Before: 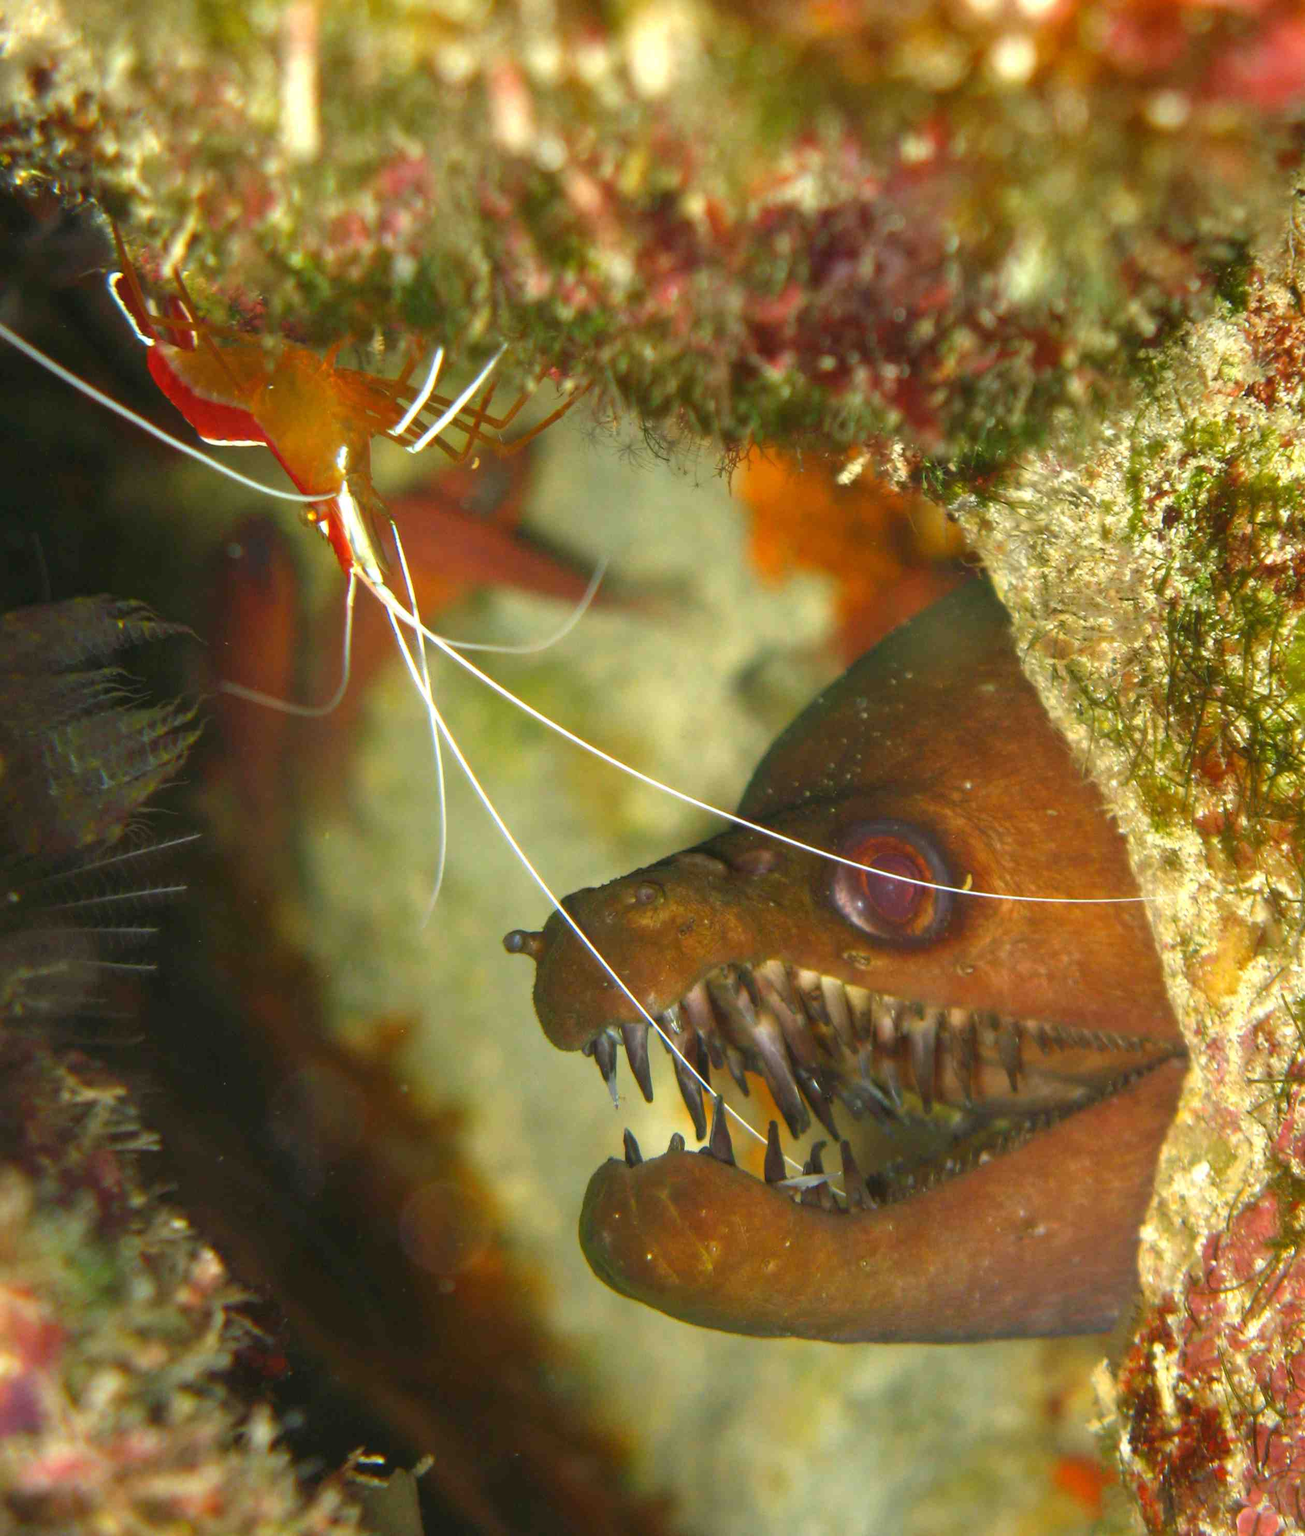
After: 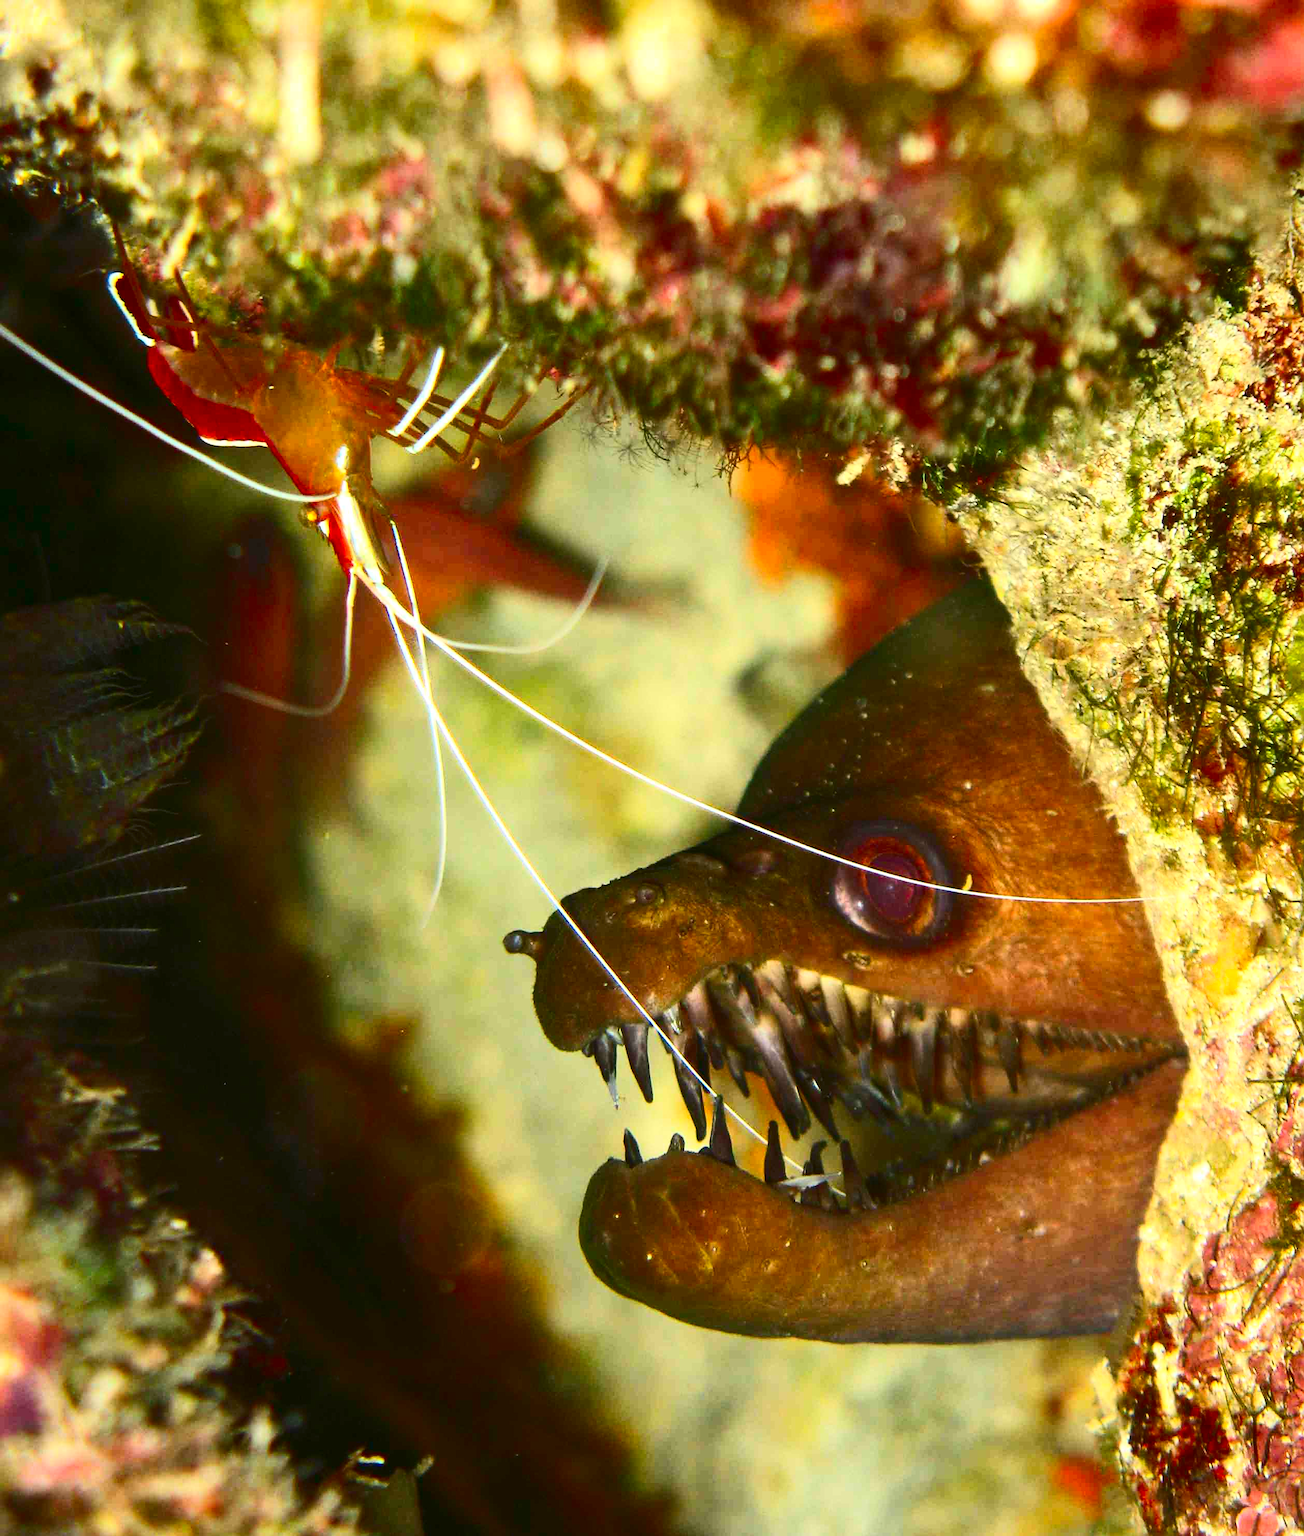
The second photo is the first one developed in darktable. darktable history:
contrast brightness saturation: contrast 0.404, brightness 0.044, saturation 0.262
sharpen: on, module defaults
